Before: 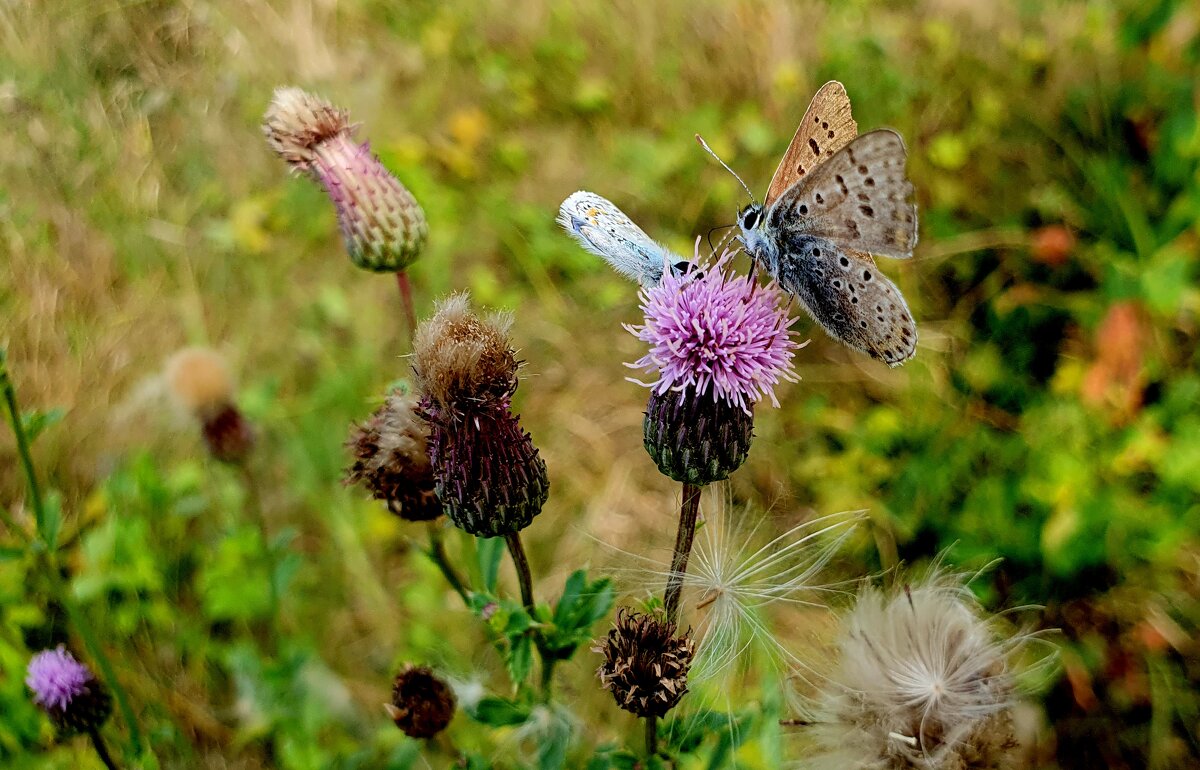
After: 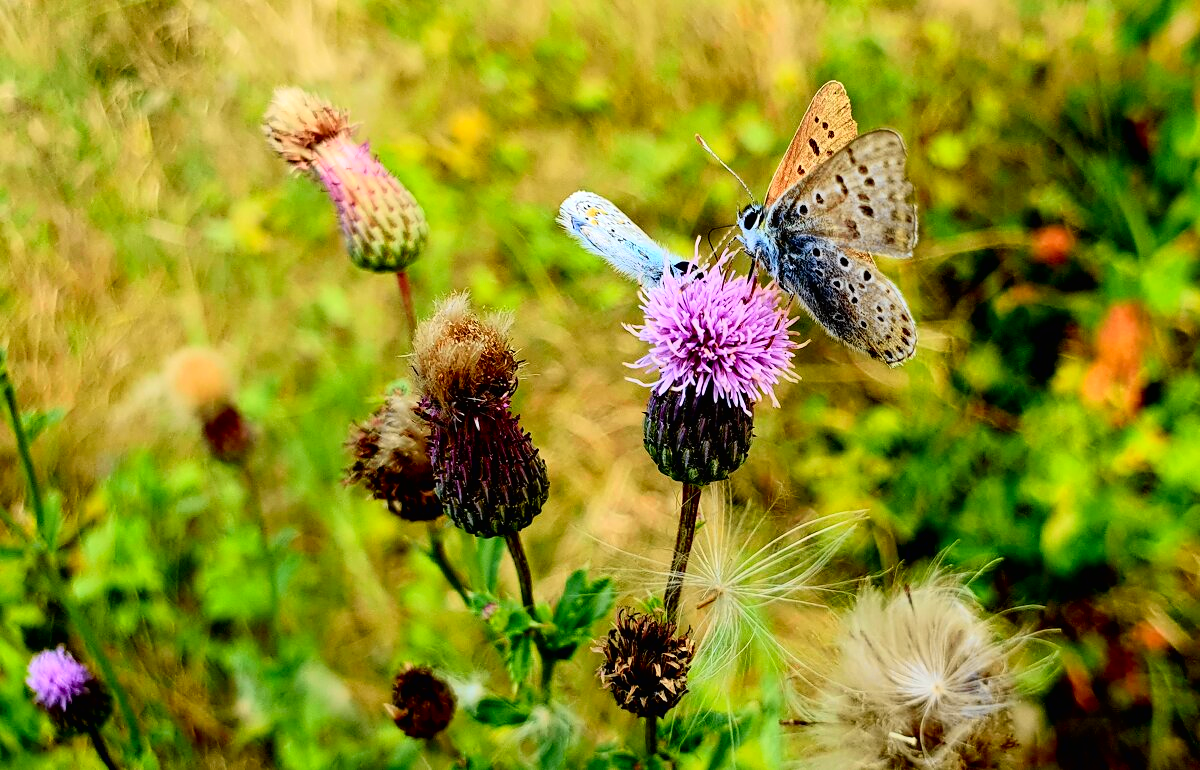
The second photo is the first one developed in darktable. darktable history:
exposure: compensate exposure bias true, compensate highlight preservation false
contrast brightness saturation: contrast 0.031, brightness 0.069, saturation 0.124
tone curve: curves: ch0 [(0, 0.006) (0.046, 0.011) (0.13, 0.062) (0.338, 0.327) (0.494, 0.55) (0.728, 0.835) (1, 1)]; ch1 [(0, 0) (0.346, 0.324) (0.45, 0.431) (0.5, 0.5) (0.522, 0.517) (0.55, 0.57) (1, 1)]; ch2 [(0, 0) (0.453, 0.418) (0.5, 0.5) (0.526, 0.524) (0.554, 0.598) (0.622, 0.679) (0.707, 0.761) (1, 1)], color space Lab, independent channels, preserve colors none
